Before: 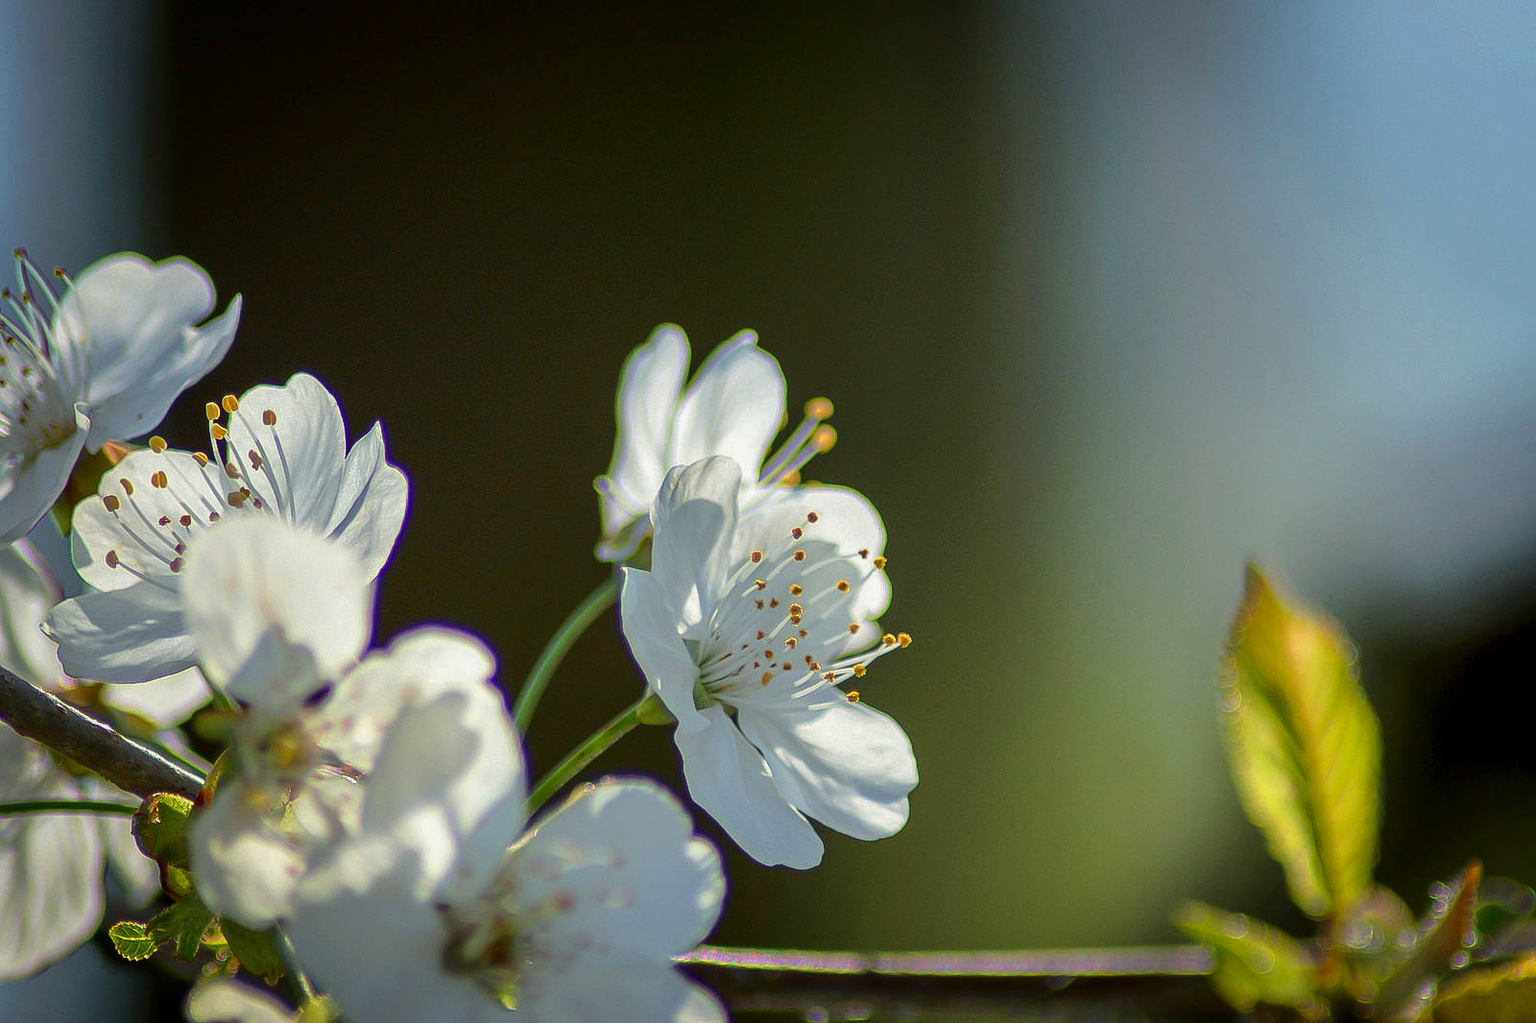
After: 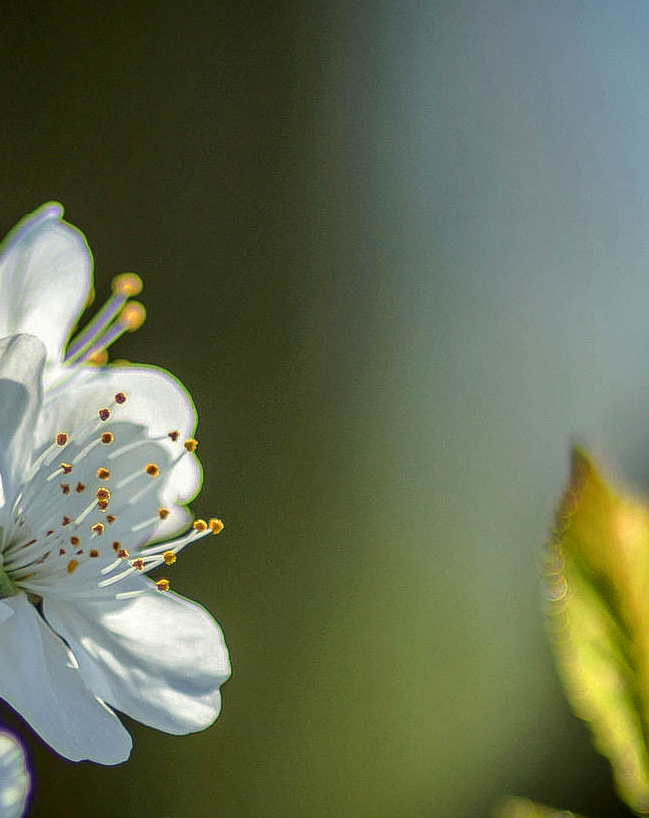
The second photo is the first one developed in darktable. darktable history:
crop: left 45.376%, top 13.231%, right 14.024%, bottom 10.013%
local contrast: detail 130%
